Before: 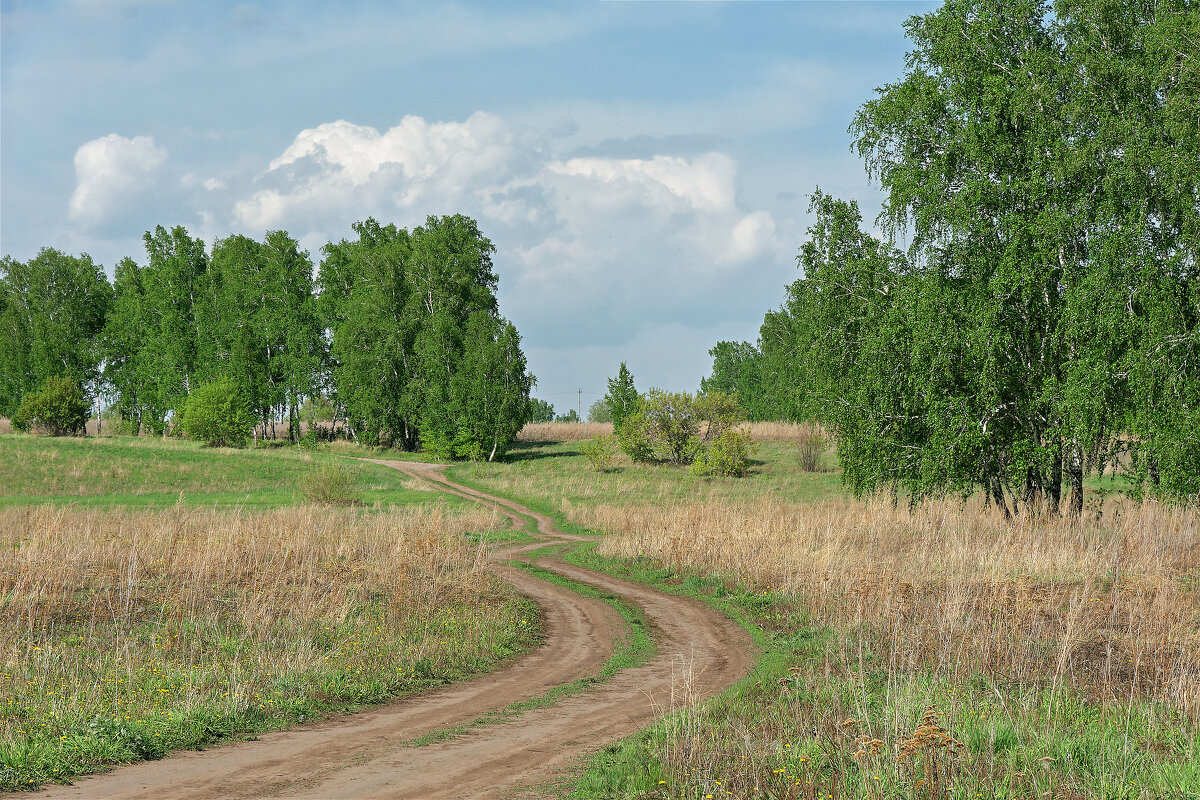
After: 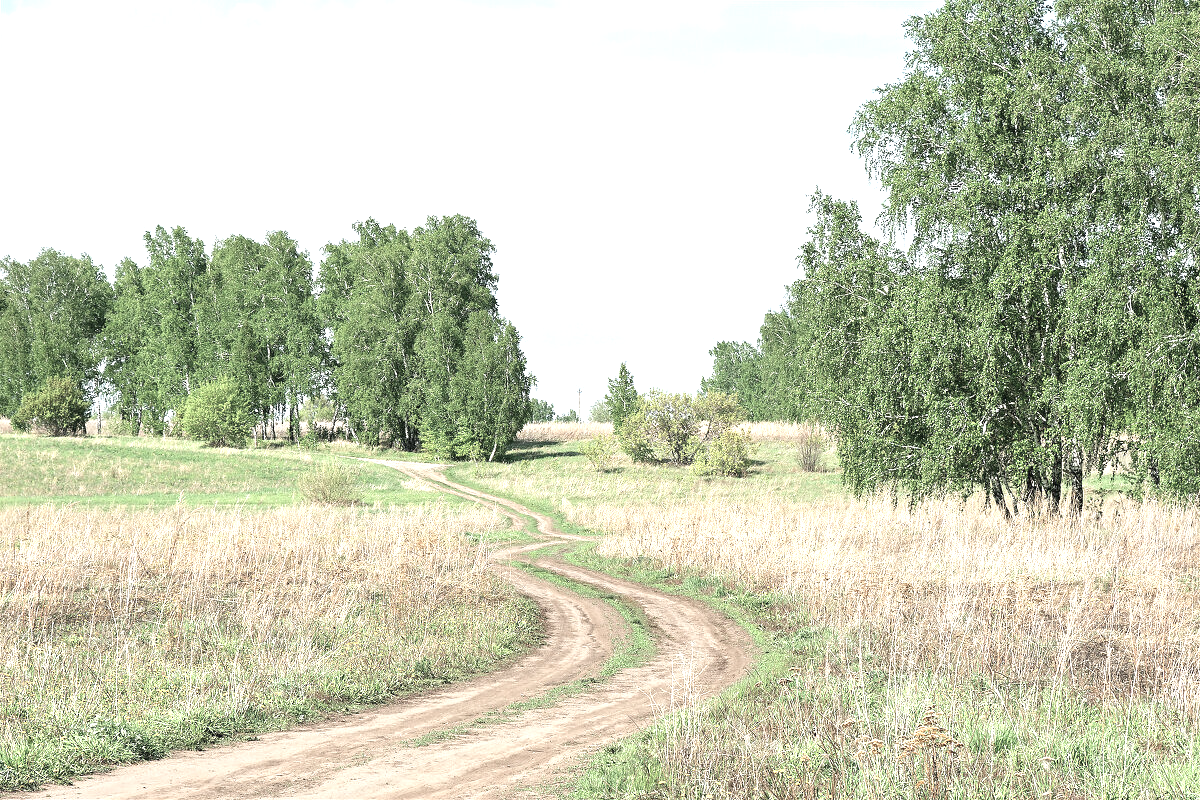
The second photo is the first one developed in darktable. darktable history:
color correction: highlights b* -0.005, saturation 0.533
exposure: black level correction 0, exposure 1.455 EV, compensate highlight preservation false
